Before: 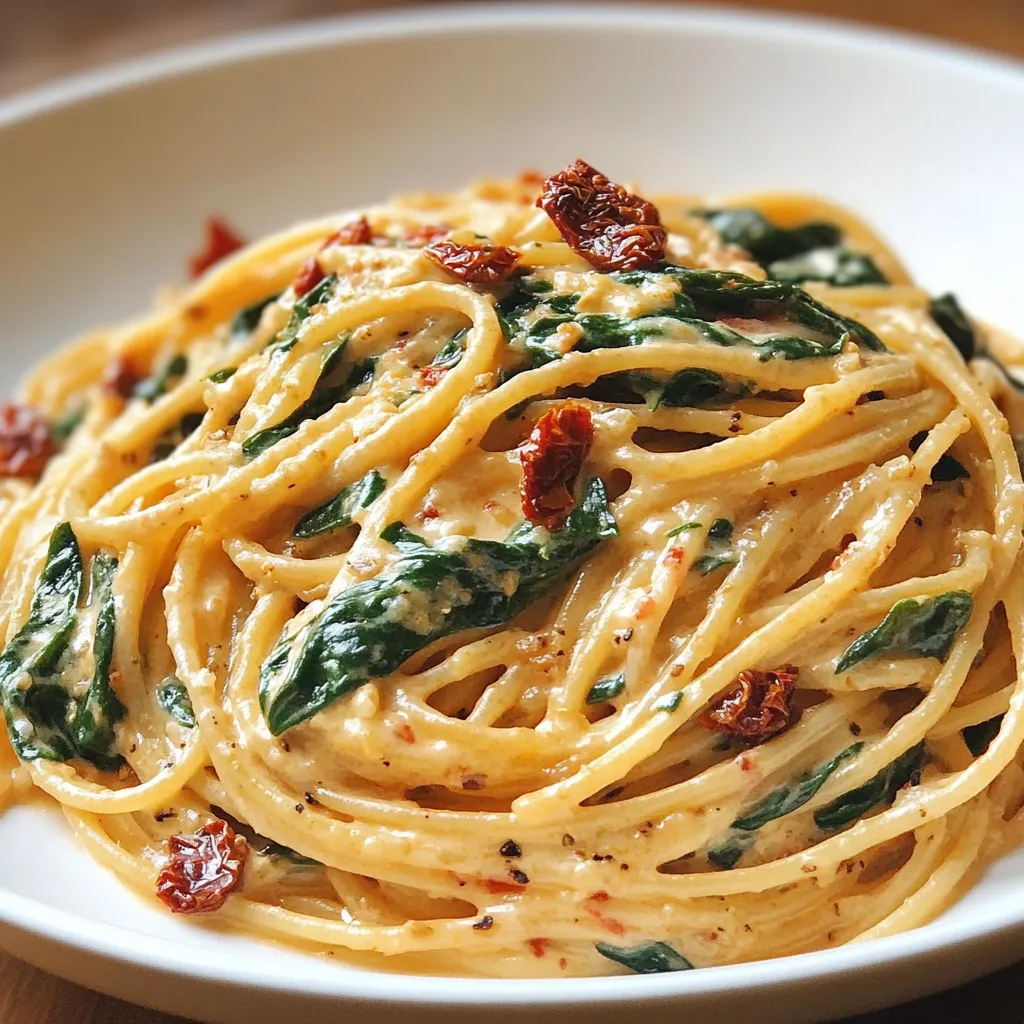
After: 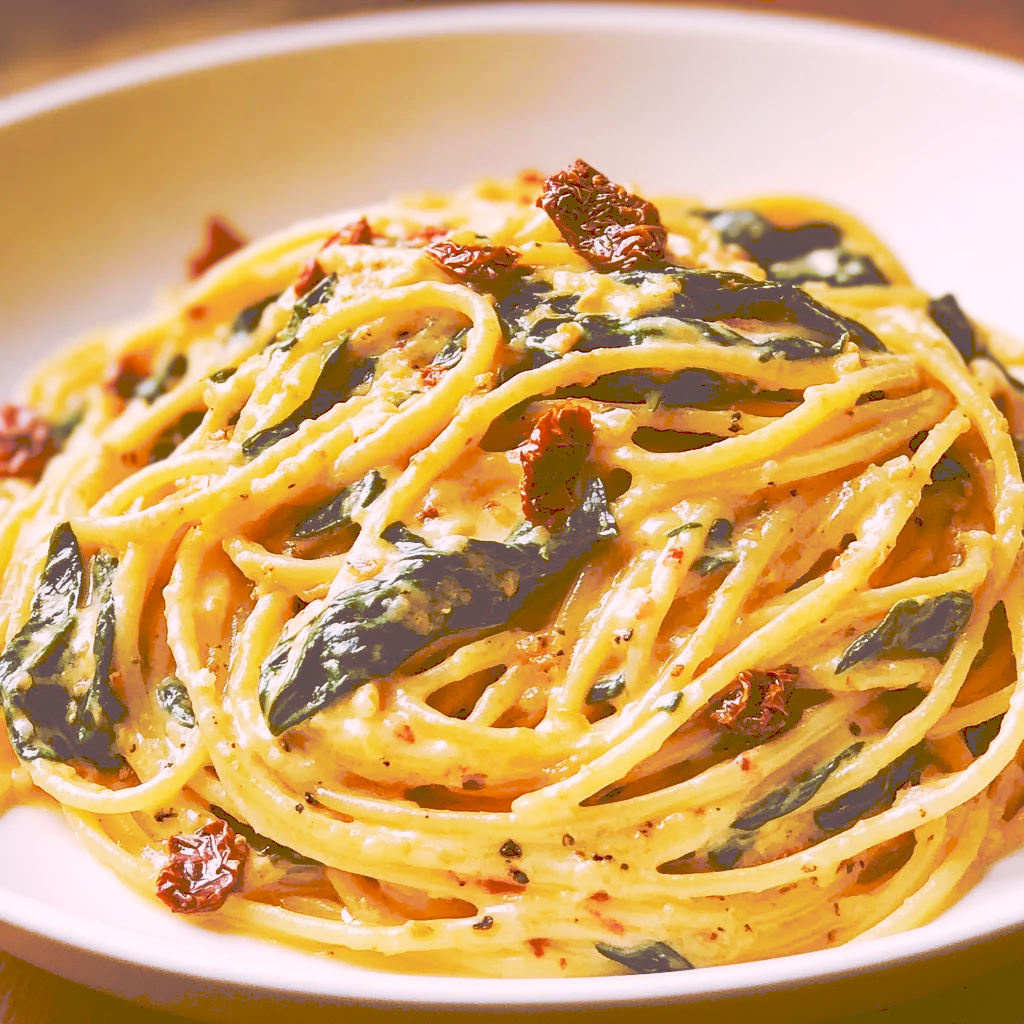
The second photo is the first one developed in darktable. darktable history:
tone curve: curves: ch0 [(0, 0) (0.003, 0.334) (0.011, 0.338) (0.025, 0.338) (0.044, 0.338) (0.069, 0.339) (0.1, 0.342) (0.136, 0.343) (0.177, 0.349) (0.224, 0.36) (0.277, 0.385) (0.335, 0.42) (0.399, 0.465) (0.468, 0.535) (0.543, 0.632) (0.623, 0.73) (0.709, 0.814) (0.801, 0.879) (0.898, 0.935) (1, 1)], preserve colors none
color look up table: target L [96.46, 94.93, 93.58, 89.1, 80.97, 77.63, 70.95, 73.93, 65.95, 59.81, 57.85, 52.67, 48.4, 41.92, 37.83, 15.49, 10.17, 78.82, 59.85, 69.66, 61.51, 49.31, 58.82, 43.89, 54.31, 43.32, 36.43, 24.92, 30.77, 20.65, 17.08, 86.48, 79.15, 70.1, 57.57, 51.92, 60.81, 49.4, 43.93, 33.77, 31.73, 26.61, 19.24, 11.36, 84.14, 74.1, 61.72, 43.22, 30.8], target a [12.74, 2.975, -16.42, -13.48, -43.06, -58.11, -34.9, -15.68, -13.85, 4.382, -8.882, -24.54, -23.92, -3.328, -7.587, 36.94, 45.81, 21.21, 47.51, 25.75, 35.38, 64.32, 20.44, 77.18, 31.66, 29.83, 57.7, 73.01, 19.64, 51.92, 59.01, 27.07, 17.11, 53.58, 16.06, 68.26, 36.06, 38.76, 13.07, 32.19, 64.62, 49.27, 30.92, 48.08, -25.43, -0.638, -1.862, -1.782, 0.038], target b [5.225, 31.43, 75.5, 4.226, 31, 49.71, 85.07, 10.26, 42.7, 102.35, 5.346, 17.9, 82.7, 71.61, 64.42, 26.1, 16.93, 30.76, 8.225, 44.23, 105.2, 83.5, 8.265, 10.68, 92.8, 60.9, 62.22, 42.27, 52.29, 34.99, 28.77, -11.6, -3.625, -40.22, -28.82, -13.05, -51.63, -19.32, -3.563, -54.77, -53.23, -28.69, -0.004, 18.79, -18.76, -21.72, -47.24, -25.2, 10.03], num patches 49
